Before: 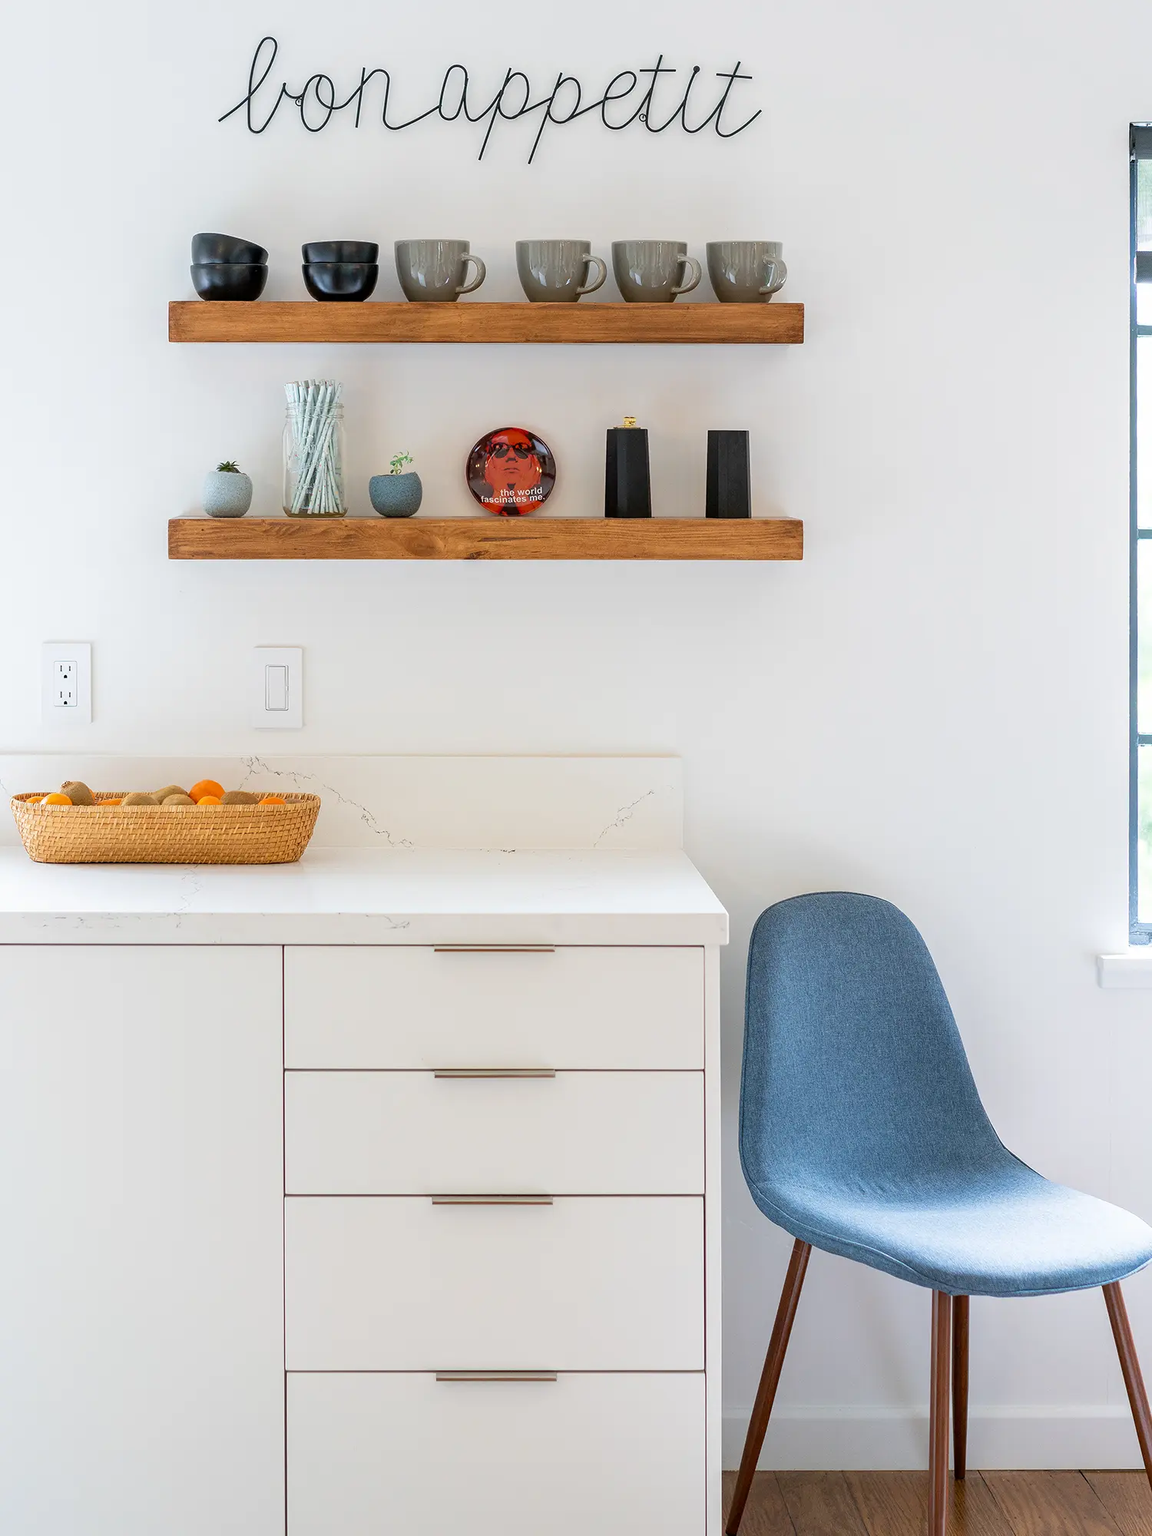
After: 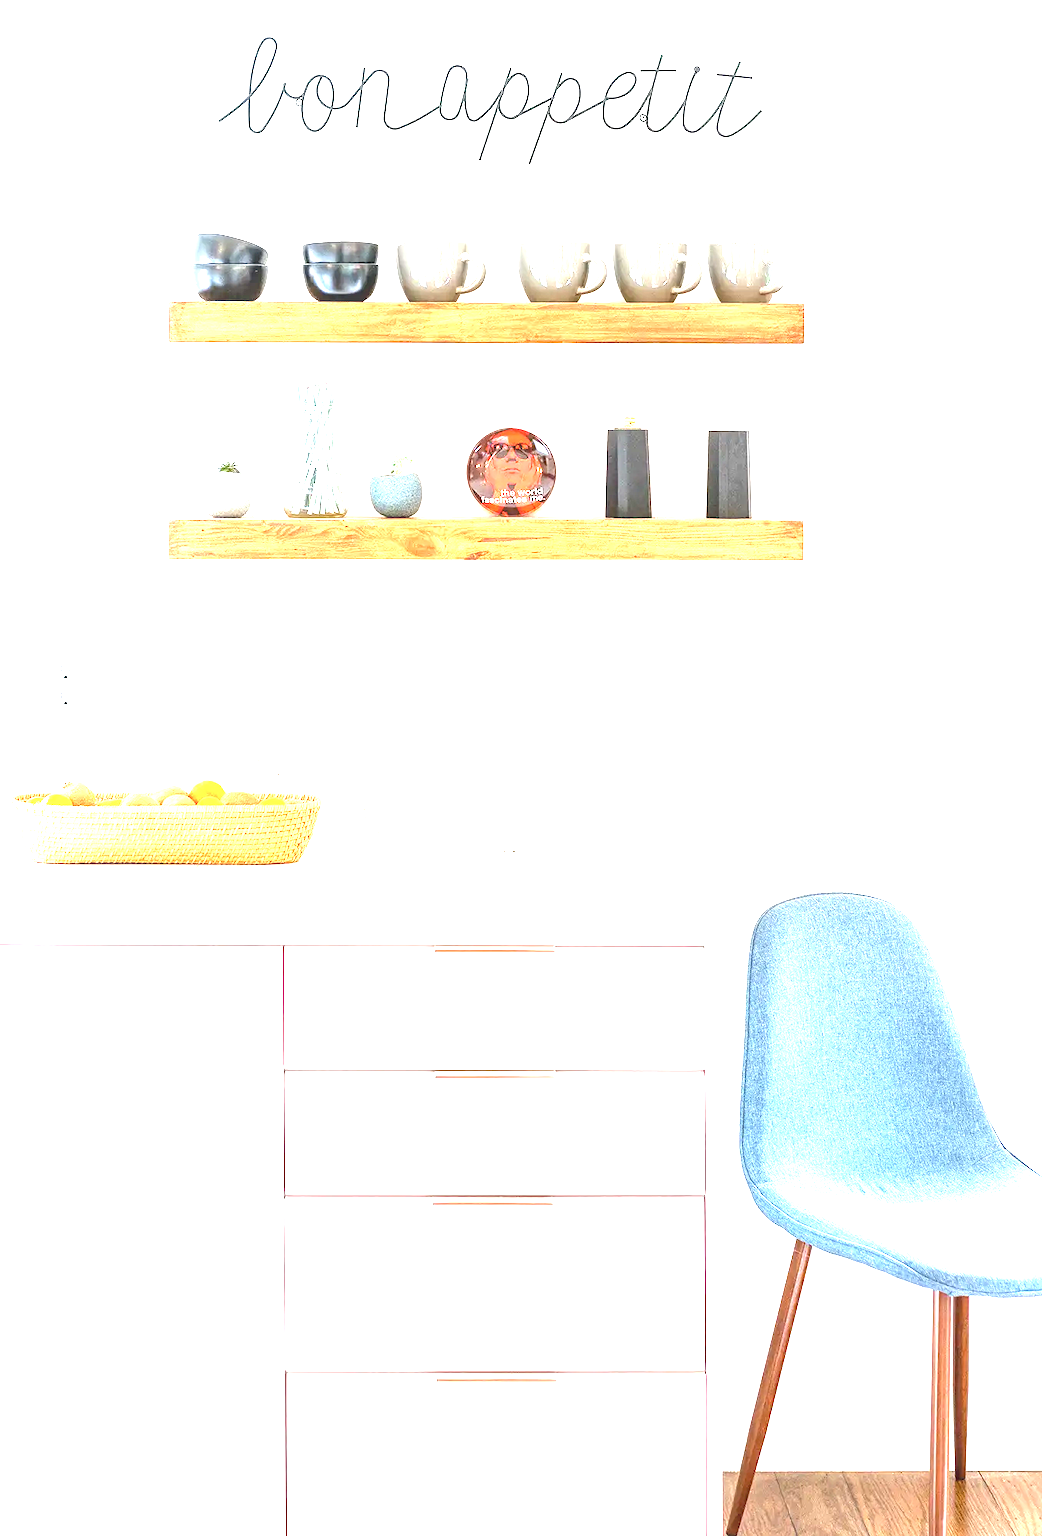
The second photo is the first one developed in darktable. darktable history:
exposure: black level correction 0, exposure 2.326 EV, compensate highlight preservation false
crop: right 9.505%, bottom 0.05%
local contrast: on, module defaults
